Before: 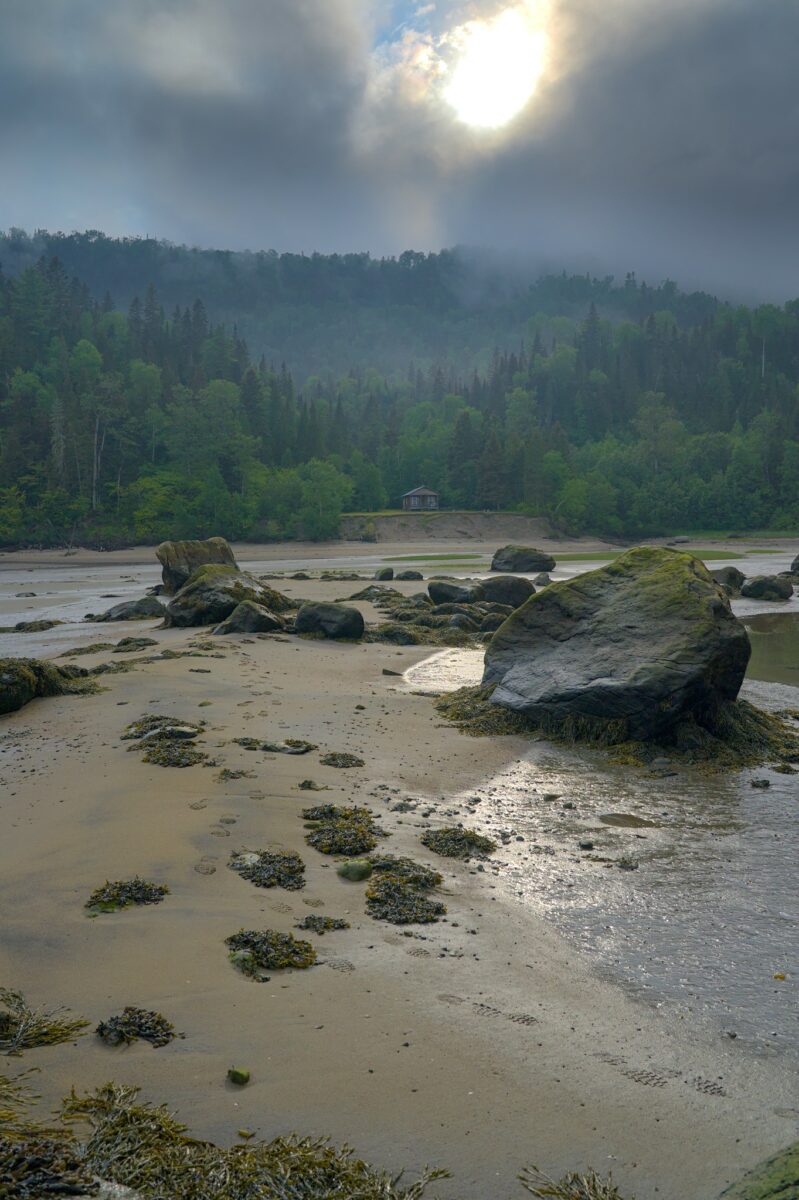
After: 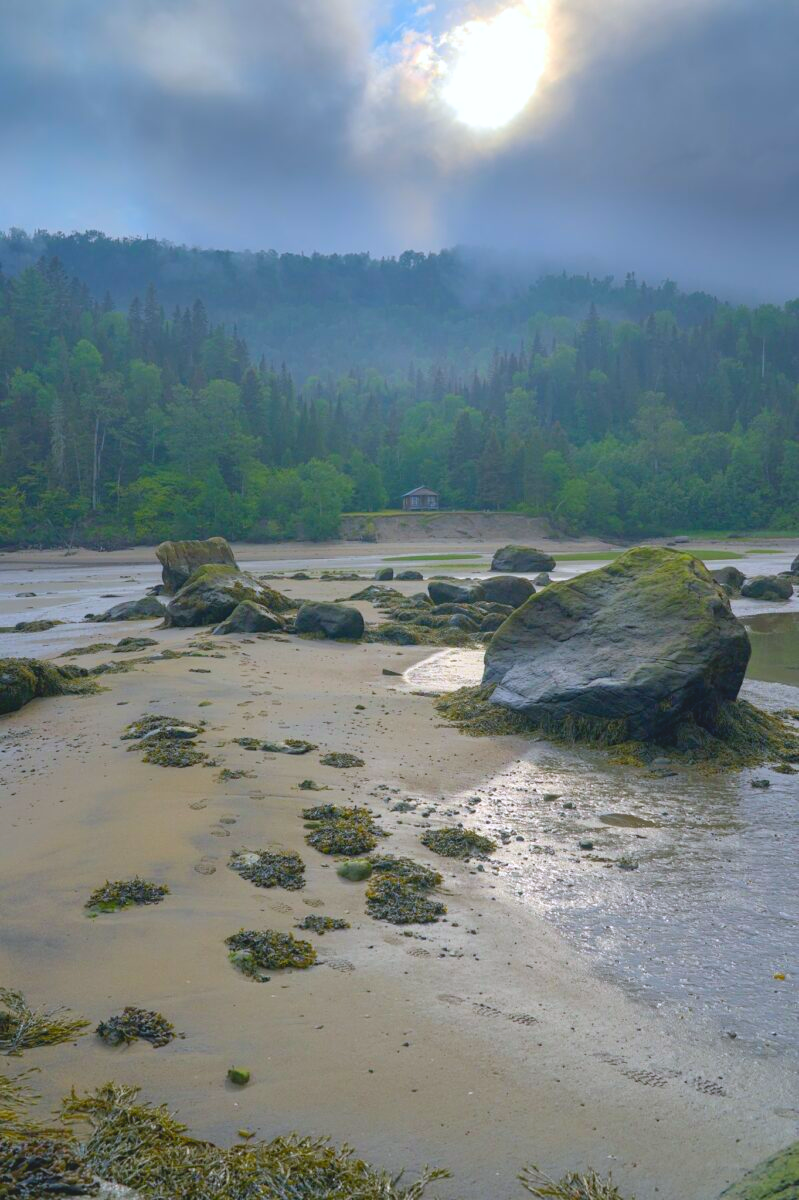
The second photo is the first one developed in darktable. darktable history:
base curve: curves: ch0 [(0, 0) (0.472, 0.508) (1, 1)]
color calibration: illuminant as shot in camera, x 0.358, y 0.373, temperature 4628.91 K
contrast brightness saturation: contrast -0.19, saturation 0.19
exposure: black level correction 0.001, exposure 0.5 EV, compensate exposure bias true, compensate highlight preservation false
